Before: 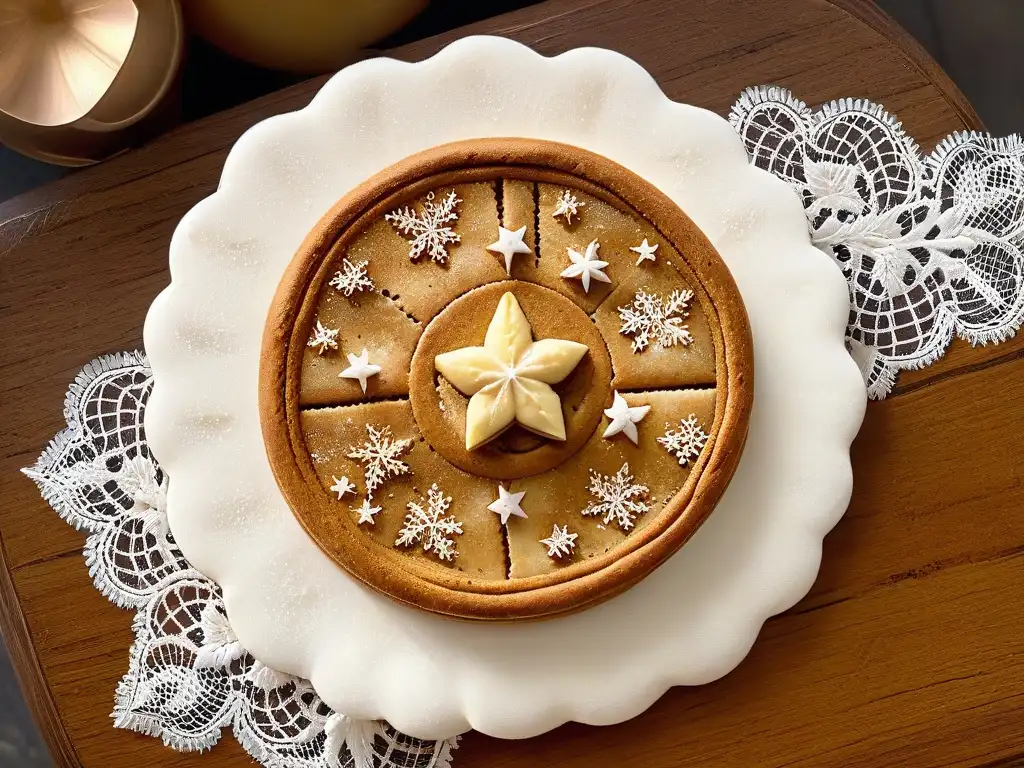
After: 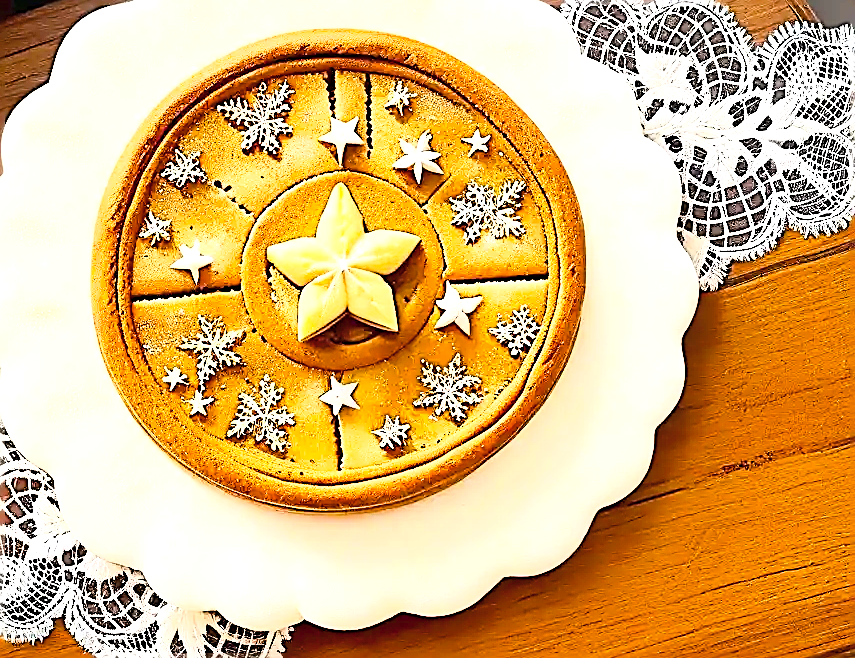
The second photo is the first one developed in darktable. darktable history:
base curve: curves: ch0 [(0, 0) (0.557, 0.834) (1, 1)]
sharpen: amount 1.999
exposure: exposure 1.001 EV, compensate highlight preservation false
color zones: curves: ch1 [(0, 0.525) (0.143, 0.556) (0.286, 0.52) (0.429, 0.5) (0.571, 0.5) (0.714, 0.5) (0.857, 0.503) (1, 0.525)]
color balance rgb: highlights gain › luminance 15.01%, perceptual saturation grading › global saturation 11.222%, saturation formula JzAzBz (2021)
crop: left 16.42%, top 14.229%
tone curve: curves: ch0 [(0, 0) (0.003, 0.004) (0.011, 0.014) (0.025, 0.032) (0.044, 0.057) (0.069, 0.089) (0.1, 0.128) (0.136, 0.174) (0.177, 0.227) (0.224, 0.287) (0.277, 0.354) (0.335, 0.427) (0.399, 0.507) (0.468, 0.582) (0.543, 0.653) (0.623, 0.726) (0.709, 0.799) (0.801, 0.876) (0.898, 0.937) (1, 1)], color space Lab, independent channels, preserve colors none
